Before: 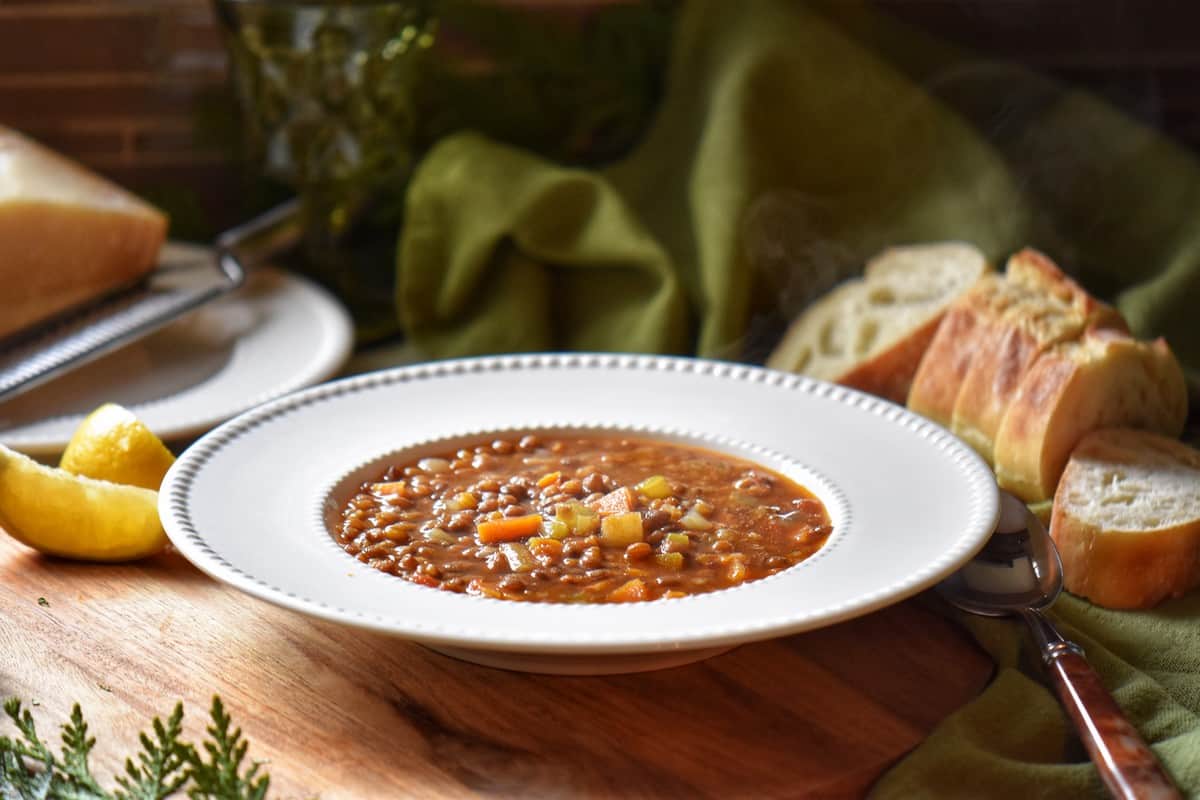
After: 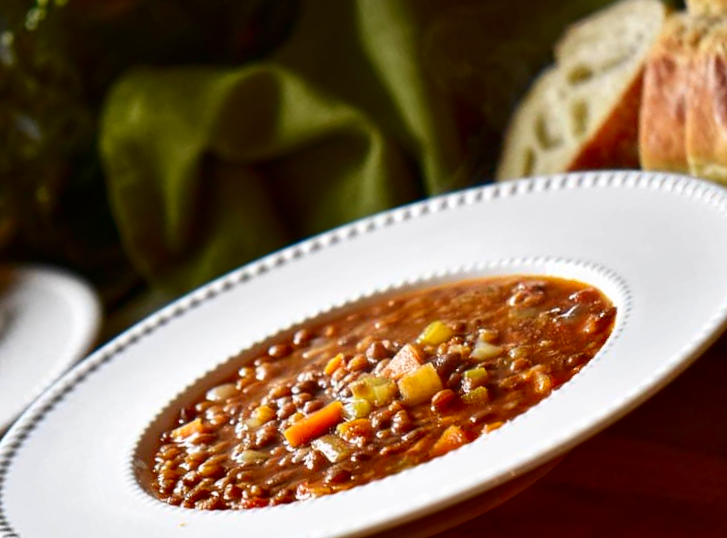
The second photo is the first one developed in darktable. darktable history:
contrast brightness saturation: contrast 0.186, brightness -0.111, saturation 0.208
crop and rotate: angle 20.99°, left 6.816%, right 3.987%, bottom 1.056%
